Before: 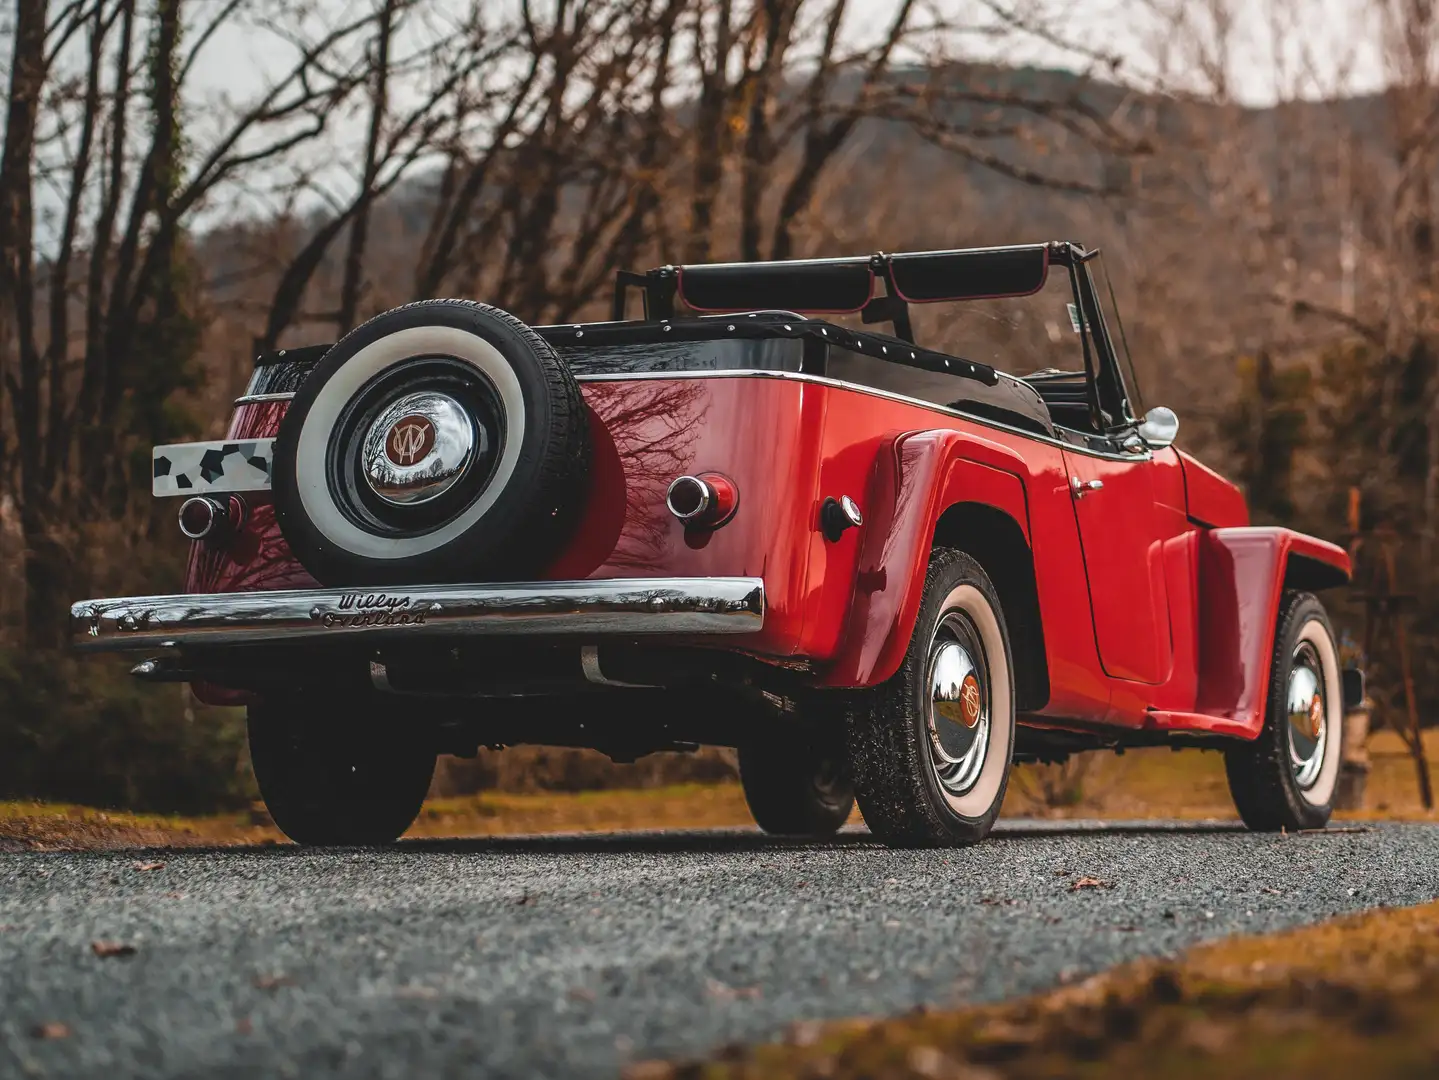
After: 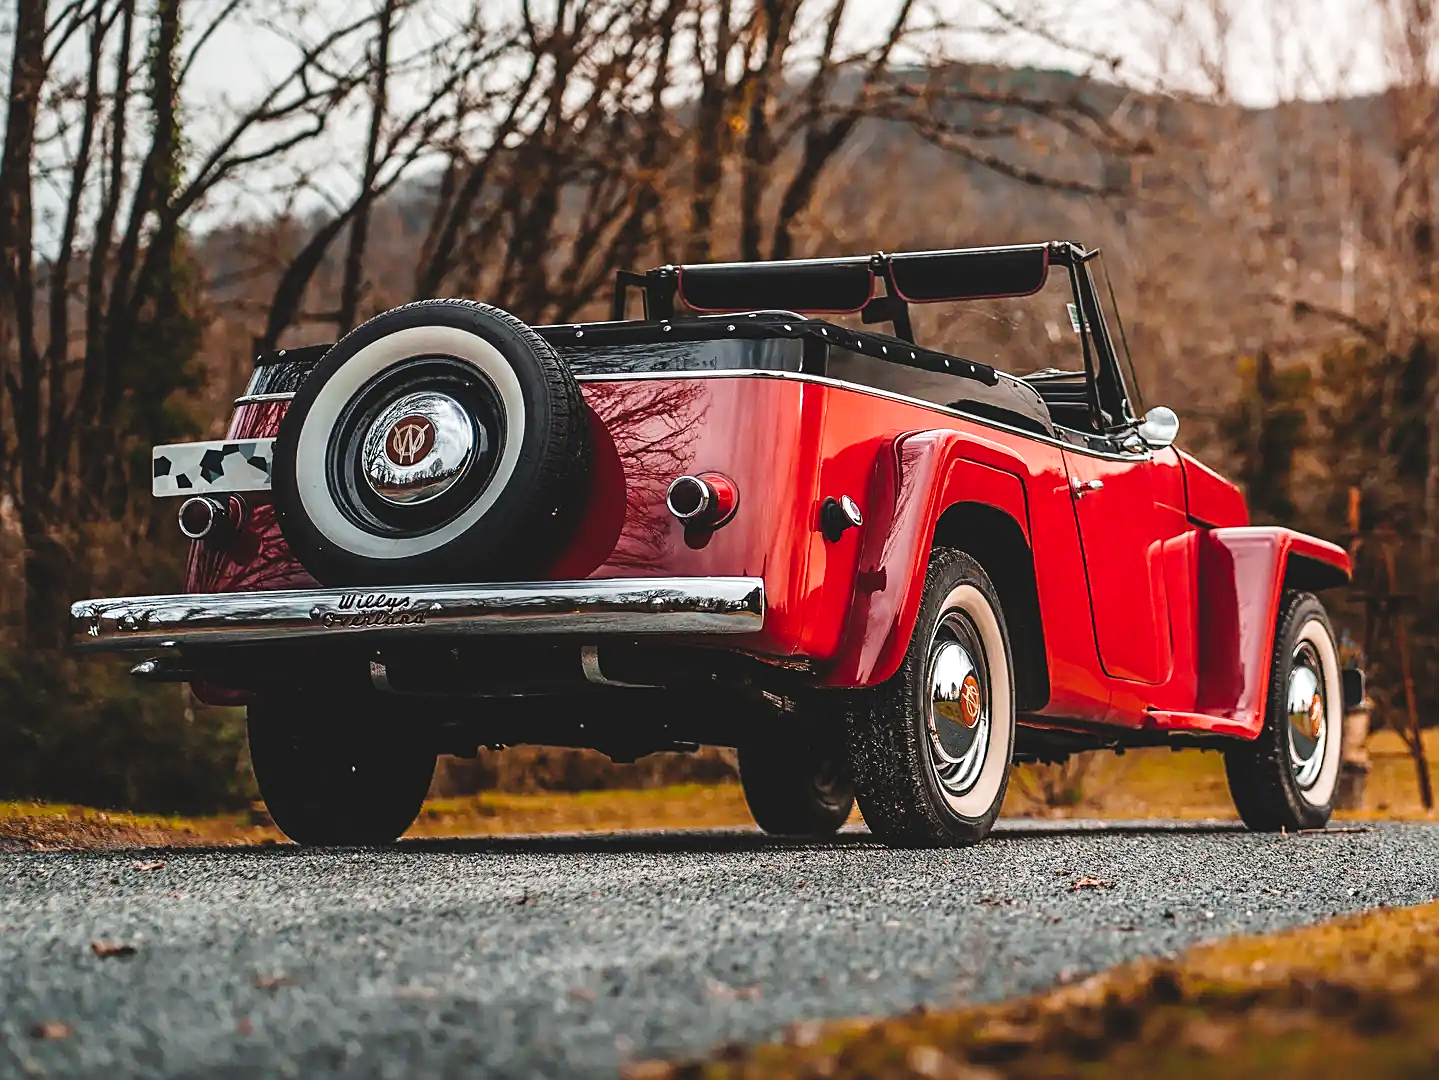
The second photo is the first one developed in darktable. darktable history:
exposure: exposure 0.207 EV, compensate highlight preservation false
tone curve: curves: ch0 [(0, 0) (0.003, 0.008) (0.011, 0.017) (0.025, 0.027) (0.044, 0.043) (0.069, 0.059) (0.1, 0.086) (0.136, 0.112) (0.177, 0.152) (0.224, 0.203) (0.277, 0.277) (0.335, 0.346) (0.399, 0.439) (0.468, 0.527) (0.543, 0.613) (0.623, 0.693) (0.709, 0.787) (0.801, 0.863) (0.898, 0.927) (1, 1)], preserve colors none
sharpen: on, module defaults
